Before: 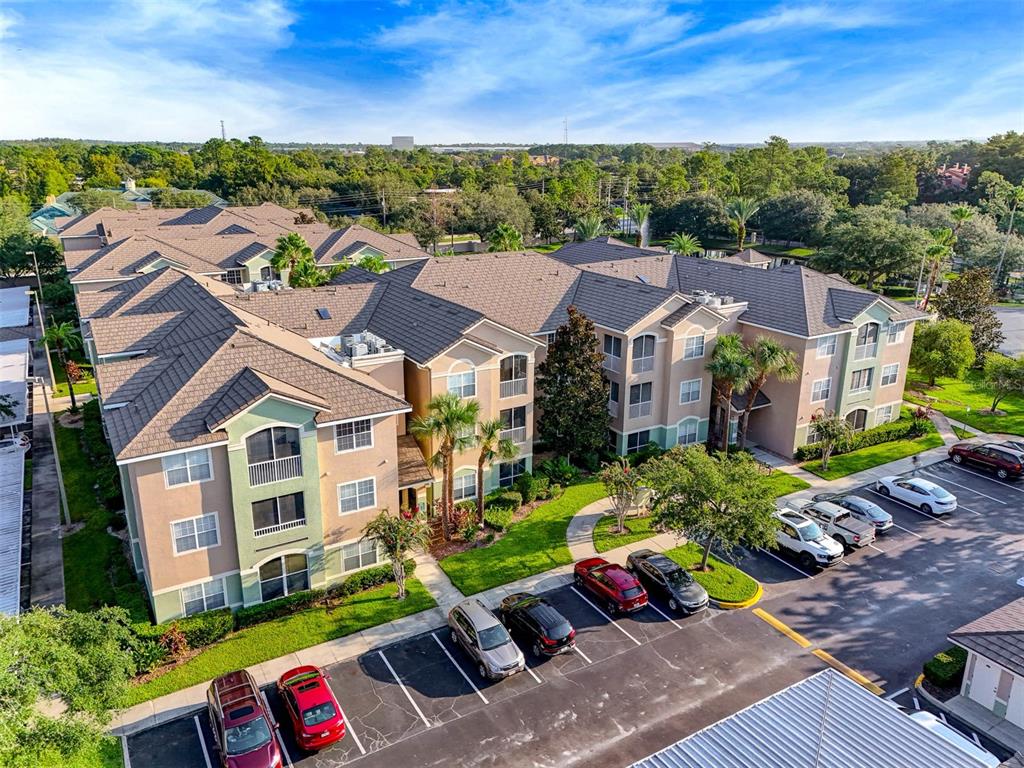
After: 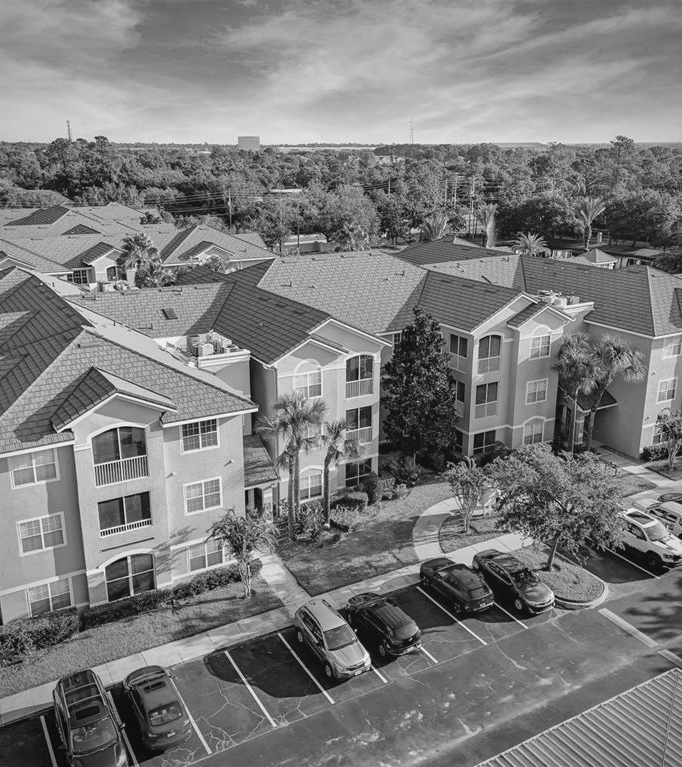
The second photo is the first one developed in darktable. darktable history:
contrast brightness saturation: contrast -0.1, saturation -0.1
vignetting: on, module defaults
crop and rotate: left 15.055%, right 18.278%
monochrome: on, module defaults
